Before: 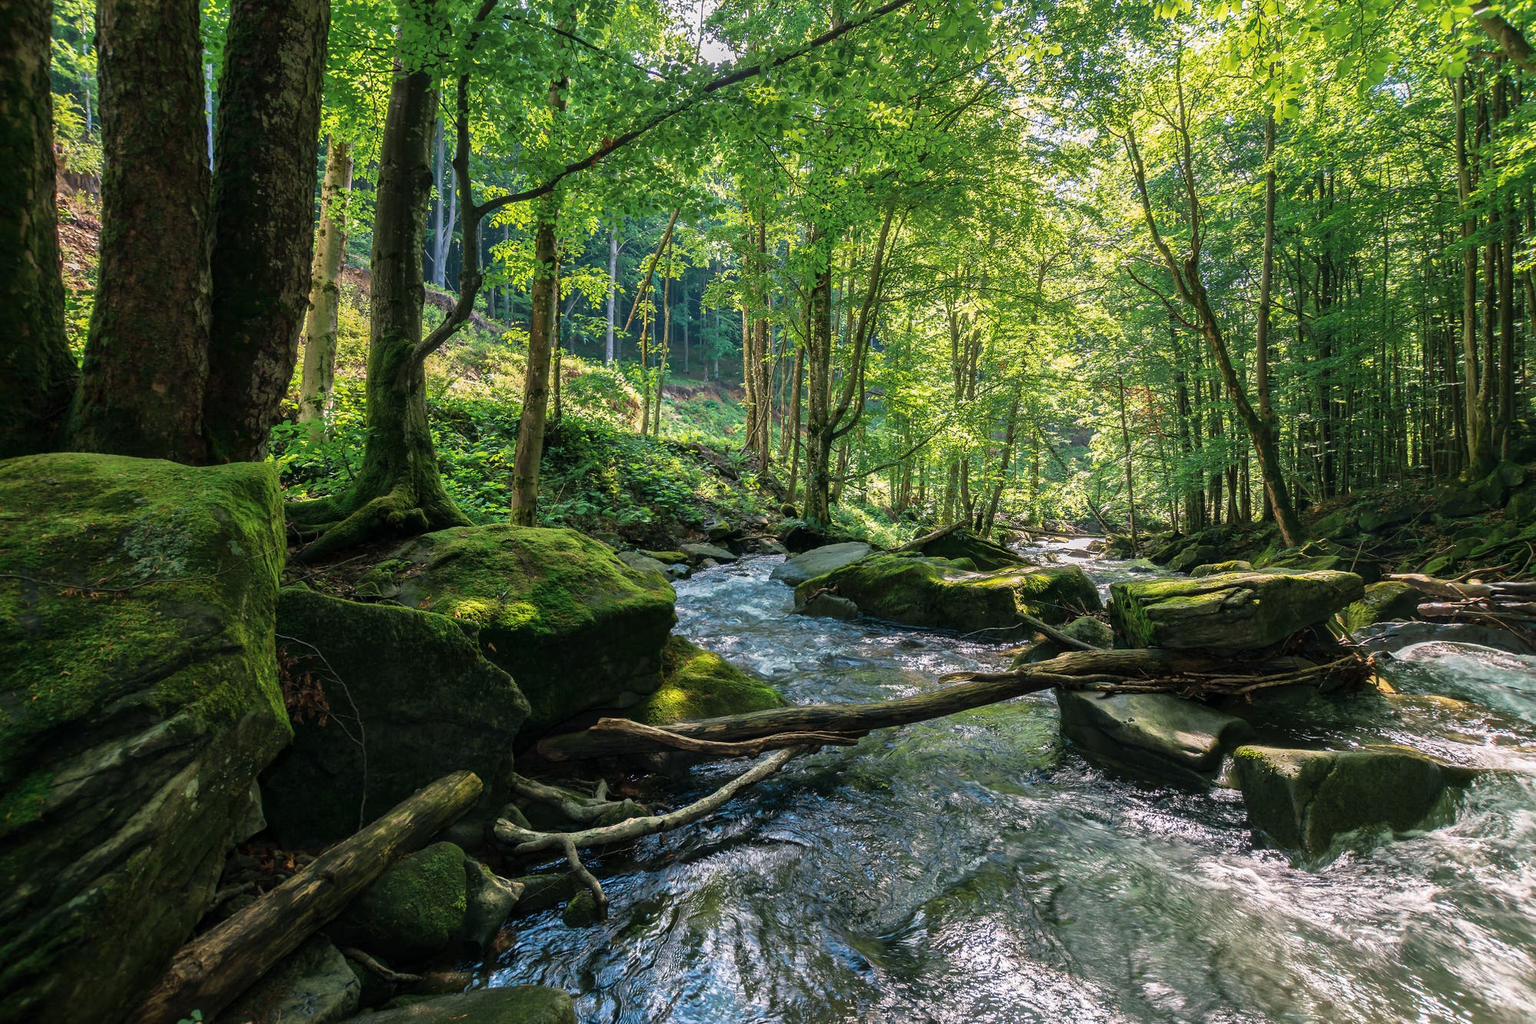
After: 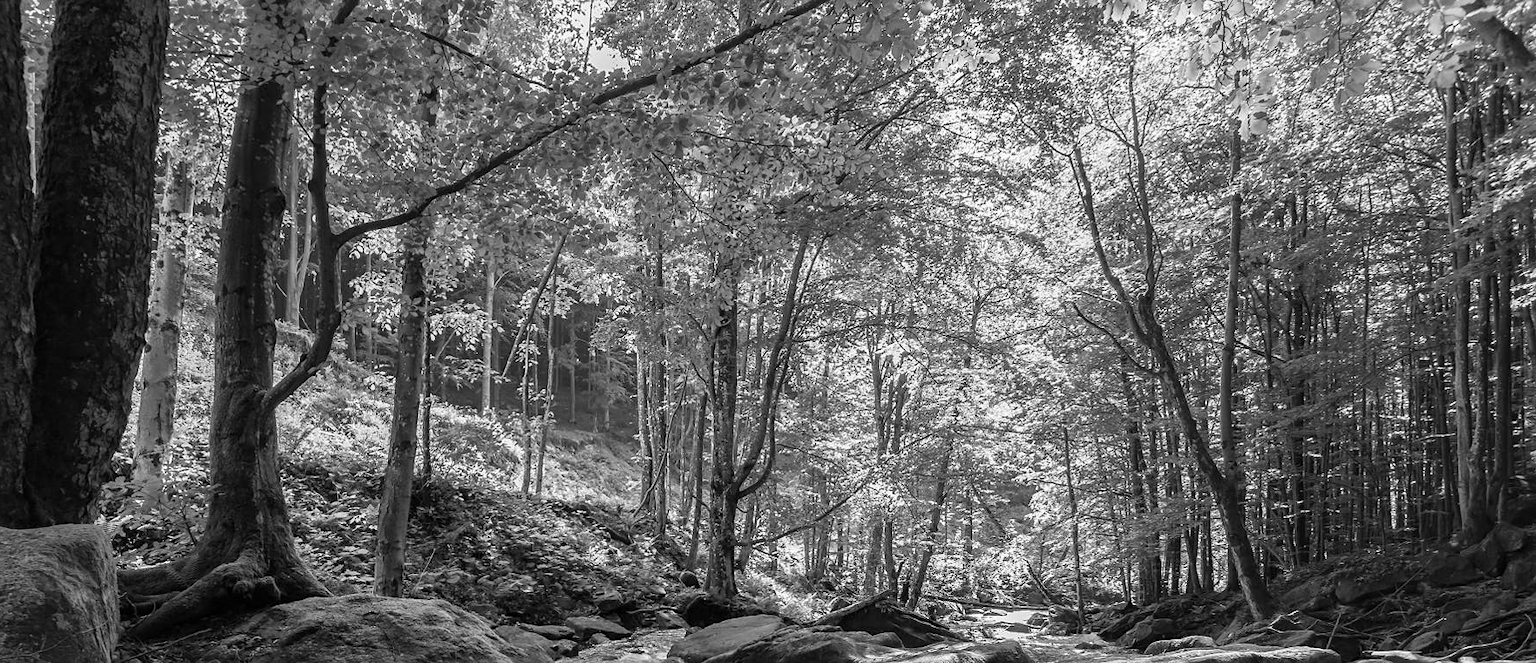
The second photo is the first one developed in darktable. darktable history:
monochrome: on, module defaults
sharpen: amount 0.2
crop and rotate: left 11.812%, bottom 42.776%
